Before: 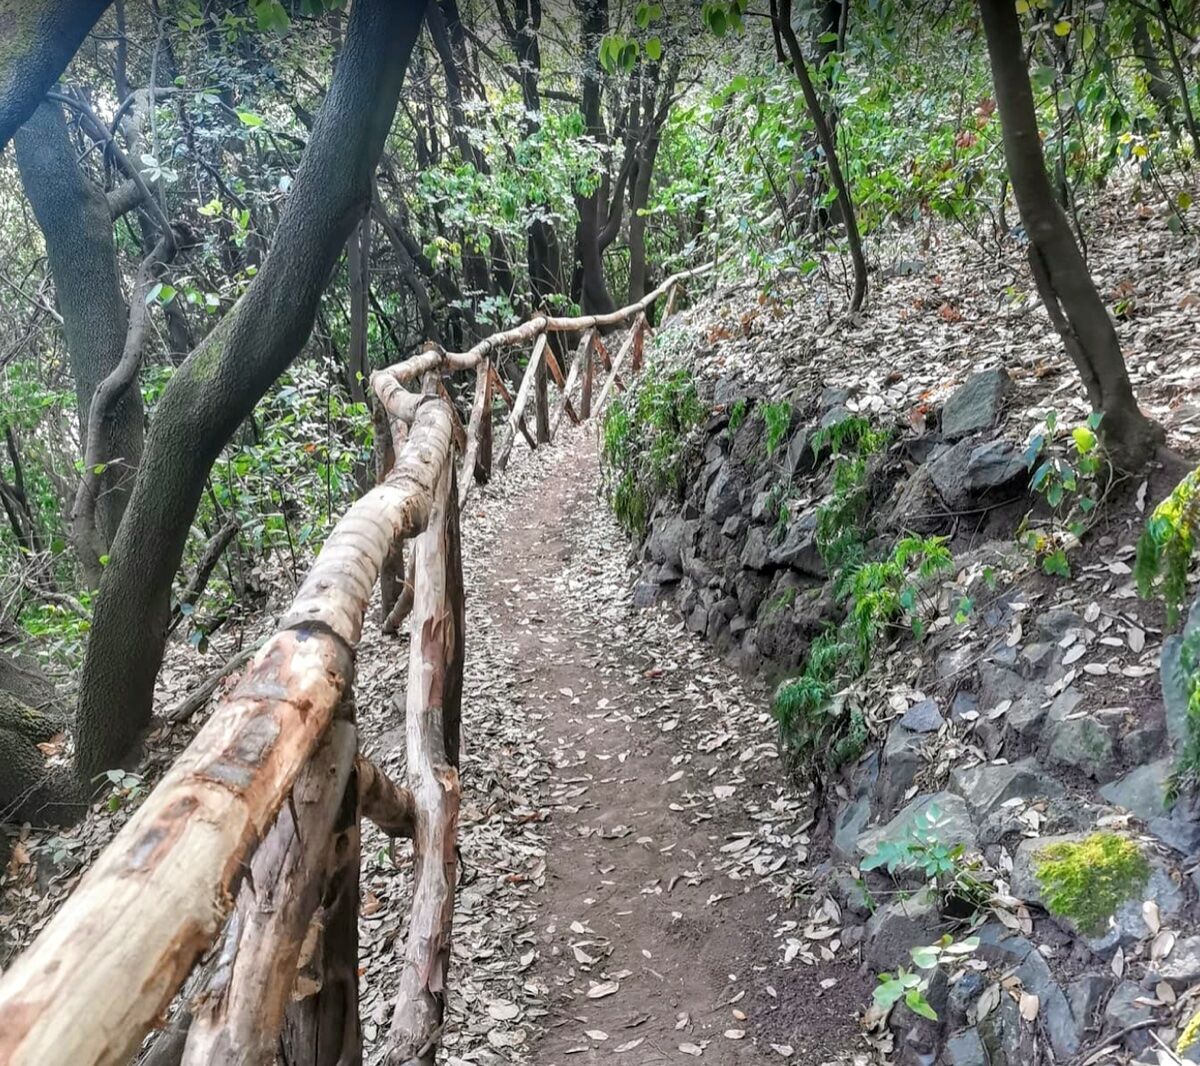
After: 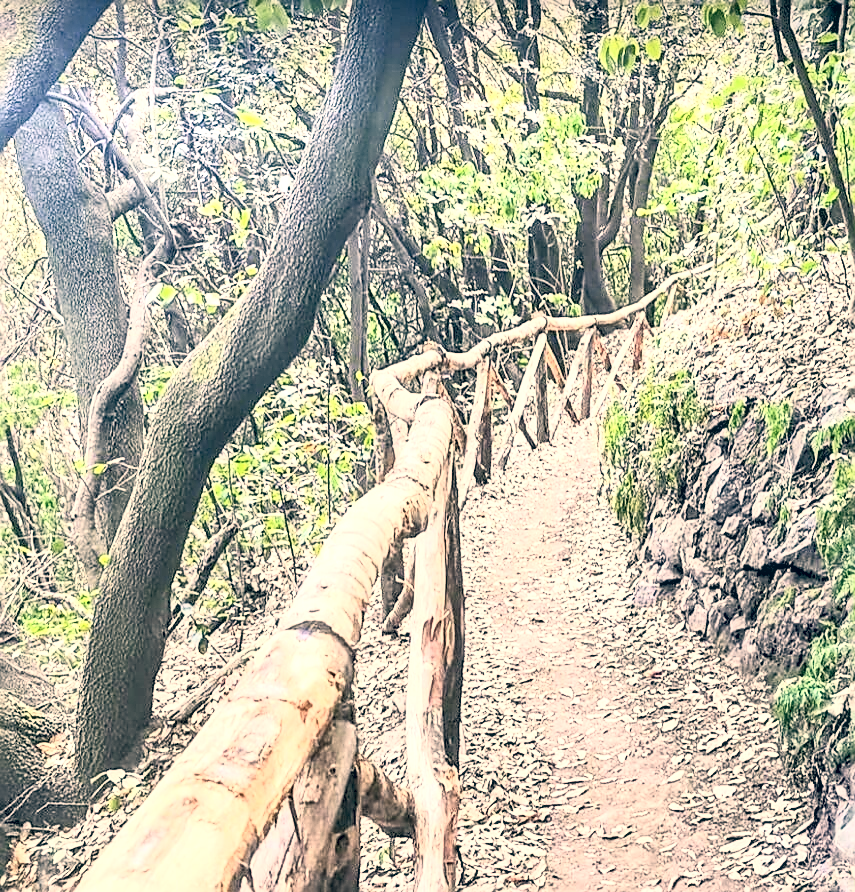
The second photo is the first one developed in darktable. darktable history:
crop: right 28.712%, bottom 16.235%
local contrast: on, module defaults
contrast brightness saturation: contrast 0.426, brightness 0.548, saturation -0.182
exposure: black level correction 0.001, exposure 1.052 EV, compensate highlight preservation false
sharpen: amount 0.904
shadows and highlights: shadows 25.66, highlights -23.33
color correction: highlights a* 10.37, highlights b* 14.56, shadows a* -10.25, shadows b* -15.05
